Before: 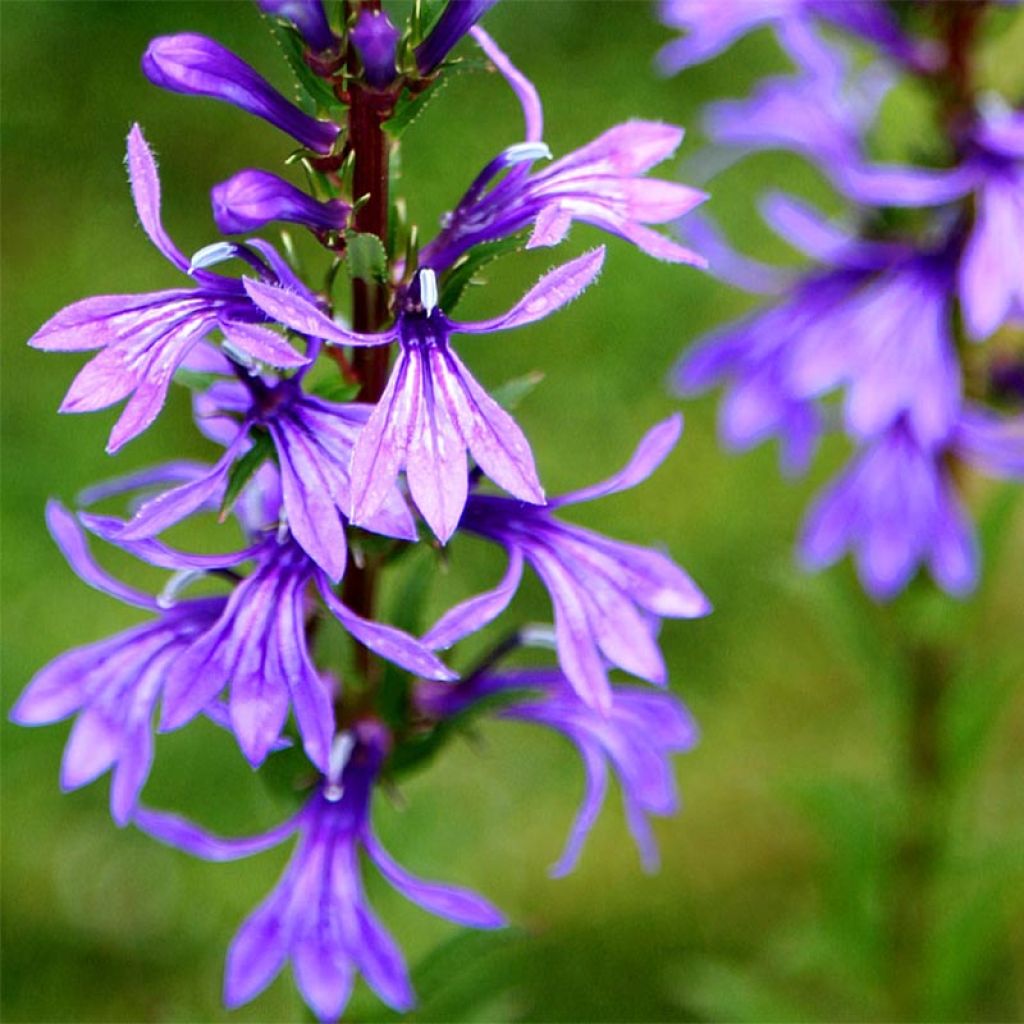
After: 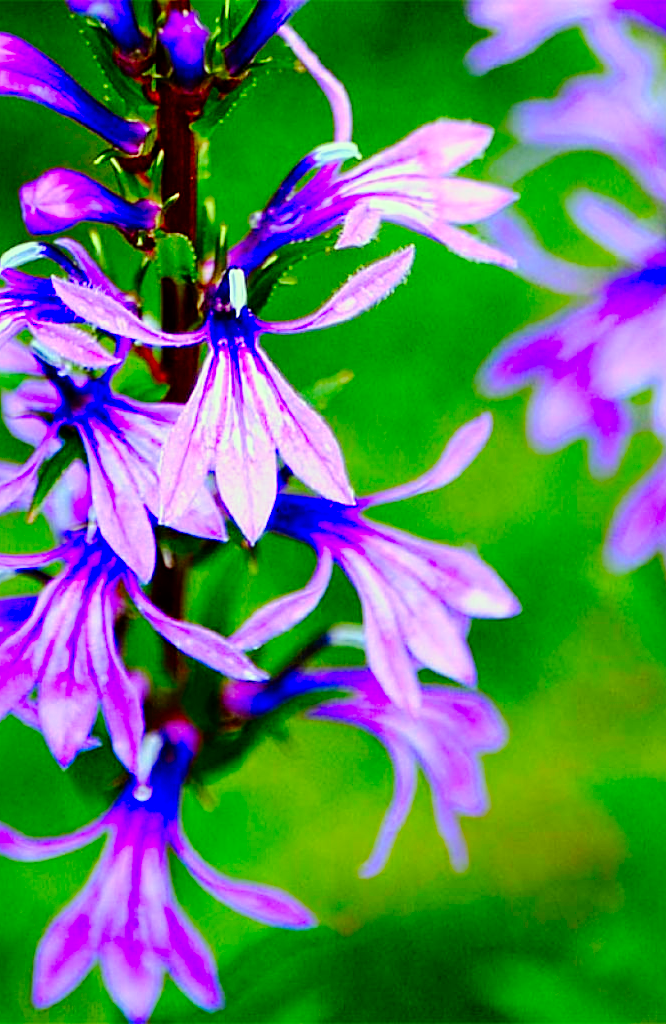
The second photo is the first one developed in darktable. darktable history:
crop and rotate: left 18.656%, right 16.223%
tone curve: curves: ch0 [(0, 0) (0.003, 0) (0.011, 0.001) (0.025, 0.003) (0.044, 0.005) (0.069, 0.012) (0.1, 0.023) (0.136, 0.039) (0.177, 0.088) (0.224, 0.15) (0.277, 0.24) (0.335, 0.337) (0.399, 0.437) (0.468, 0.535) (0.543, 0.629) (0.623, 0.71) (0.709, 0.782) (0.801, 0.856) (0.898, 0.94) (1, 1)], preserve colors none
color correction: highlights a* -11.2, highlights b* 9.91, saturation 1.71
sharpen: on, module defaults
